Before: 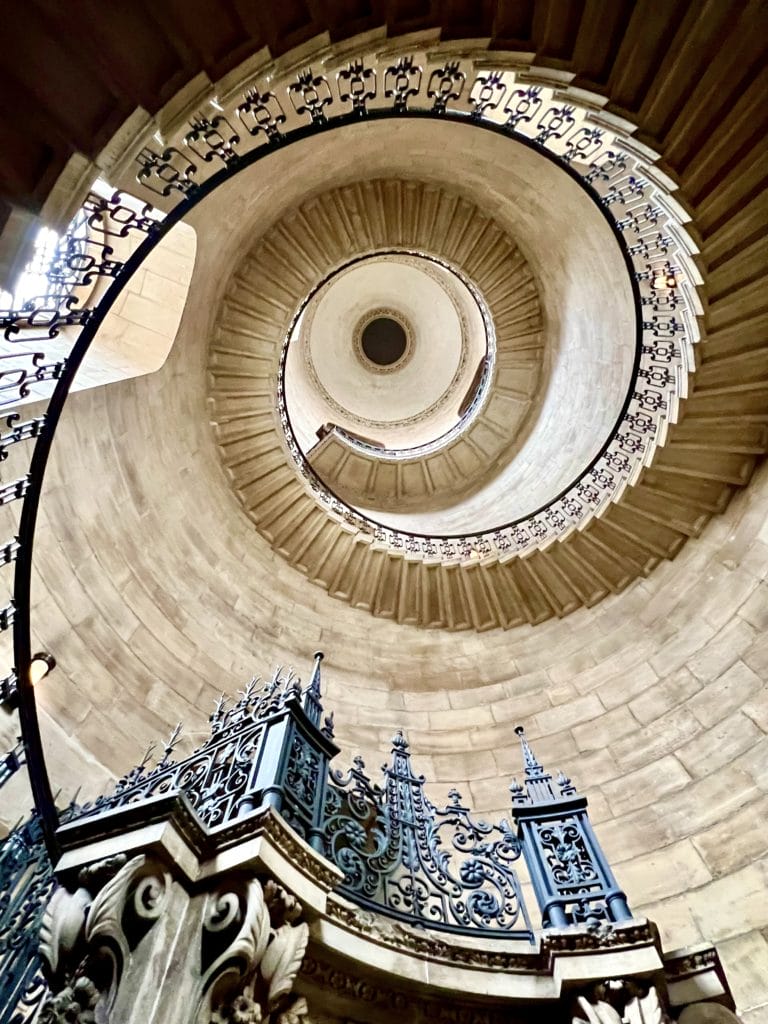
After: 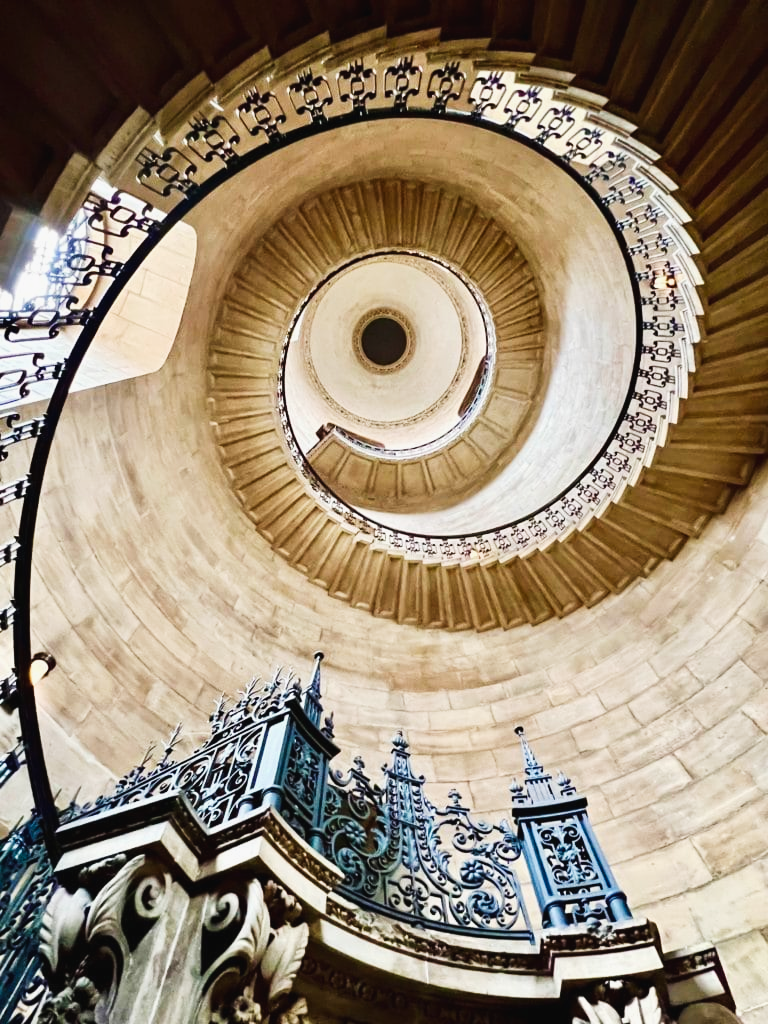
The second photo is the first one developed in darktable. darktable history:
tone curve: curves: ch0 [(0, 0.023) (0.217, 0.19) (0.754, 0.801) (1, 0.977)]; ch1 [(0, 0) (0.392, 0.398) (0.5, 0.5) (0.521, 0.528) (0.56, 0.577) (1, 1)]; ch2 [(0, 0) (0.5, 0.5) (0.579, 0.561) (0.65, 0.657) (1, 1)], preserve colors none
